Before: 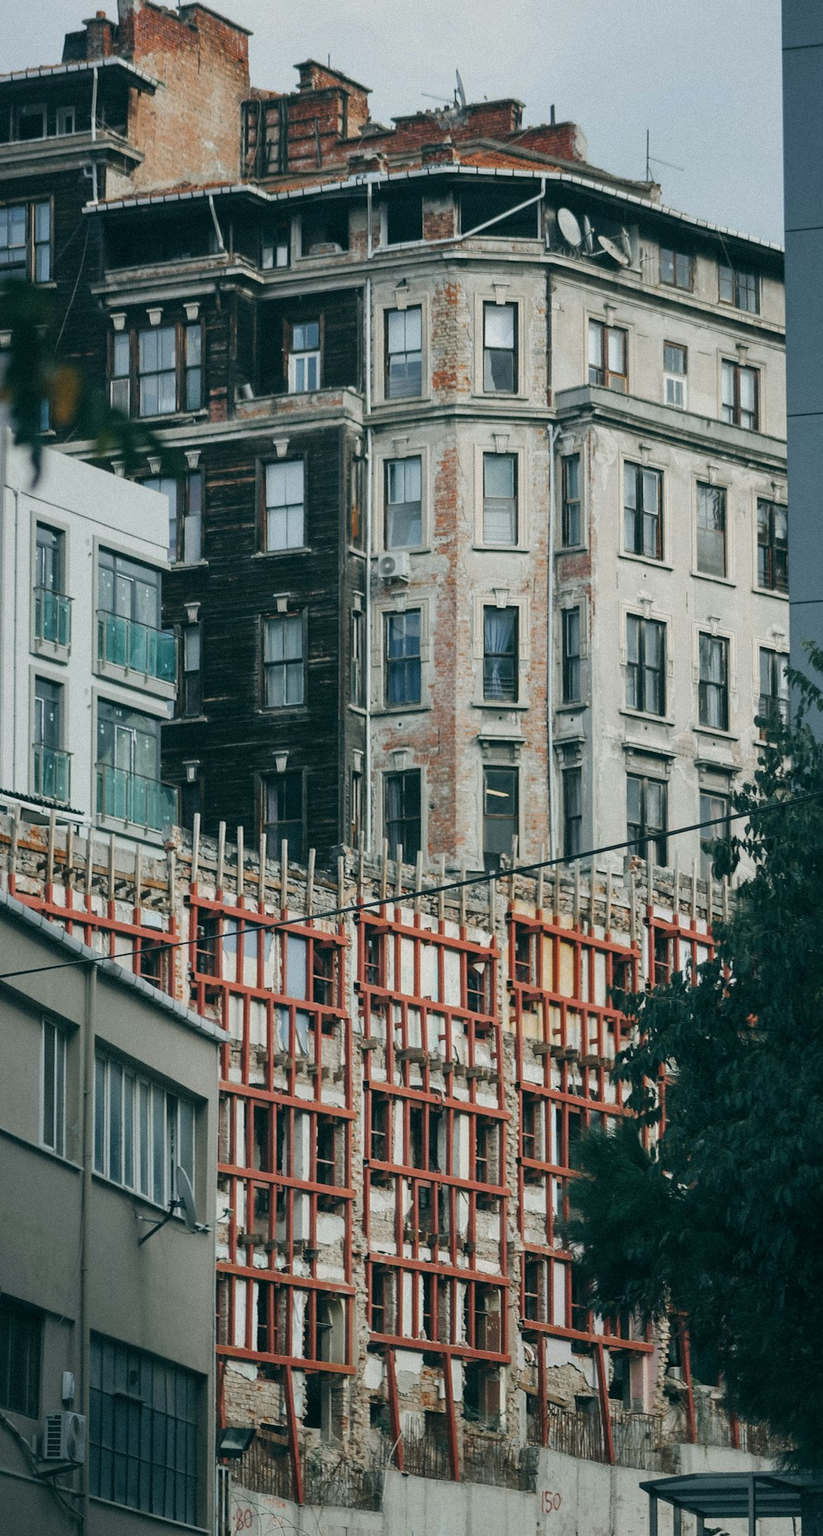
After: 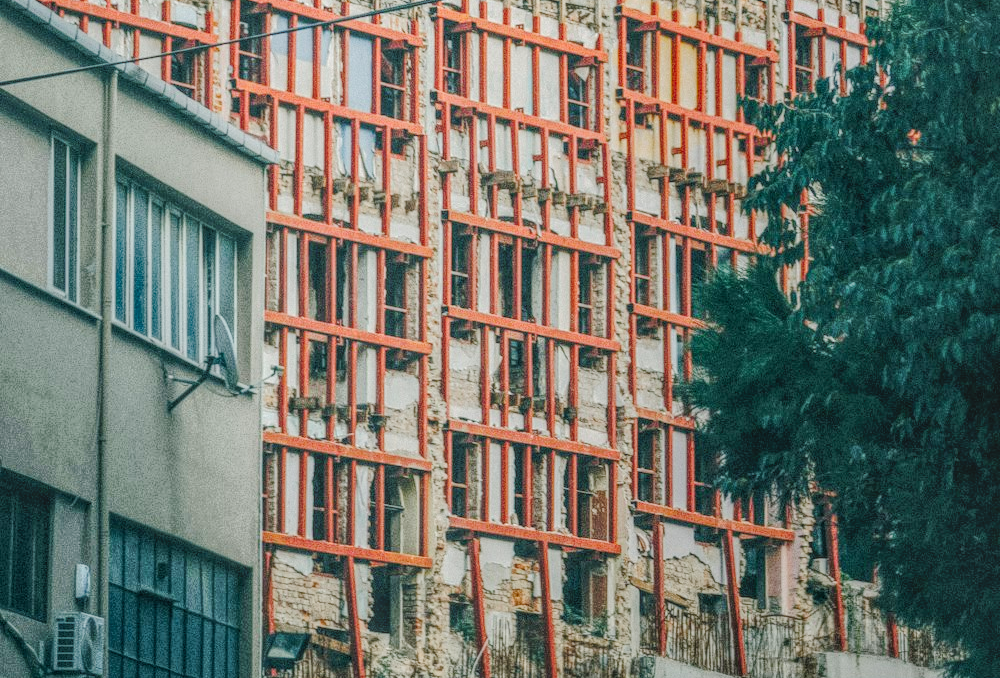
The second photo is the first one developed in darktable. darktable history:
local contrast: highlights 20%, shadows 31%, detail 200%, midtone range 0.2
exposure: exposure 0.201 EV, compensate exposure bias true, compensate highlight preservation false
crop and rotate: top 59.082%, bottom 4.602%
contrast brightness saturation: contrast 0.196, brightness 0.159, saturation 0.217
base curve: curves: ch0 [(0, 0) (0.235, 0.266) (0.503, 0.496) (0.786, 0.72) (1, 1)]
tone curve: curves: ch0 [(0, 0) (0.071, 0.047) (0.266, 0.26) (0.483, 0.554) (0.753, 0.811) (1, 0.983)]; ch1 [(0, 0) (0.346, 0.307) (0.408, 0.387) (0.463, 0.465) (0.482, 0.493) (0.502, 0.499) (0.517, 0.502) (0.55, 0.548) (0.597, 0.61) (0.651, 0.698) (1, 1)]; ch2 [(0, 0) (0.346, 0.34) (0.434, 0.46) (0.485, 0.494) (0.5, 0.498) (0.517, 0.506) (0.526, 0.545) (0.583, 0.61) (0.625, 0.659) (1, 1)], preserve colors none
